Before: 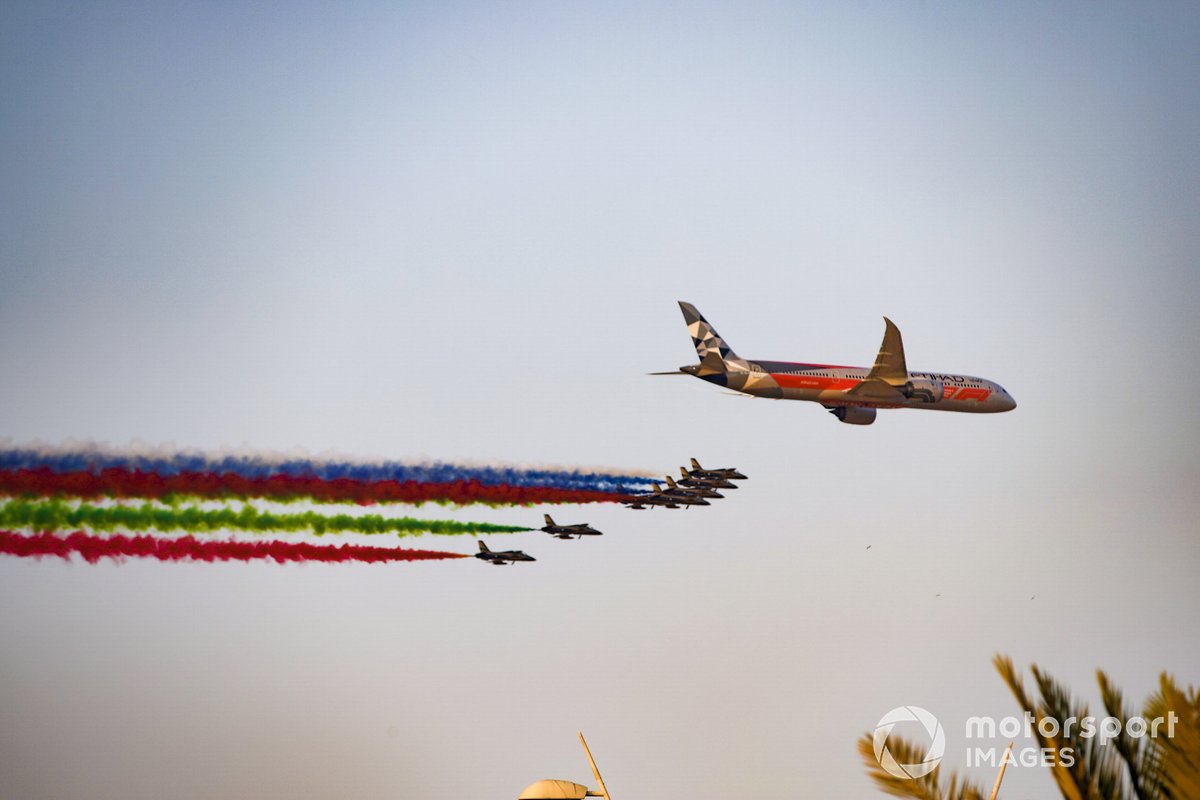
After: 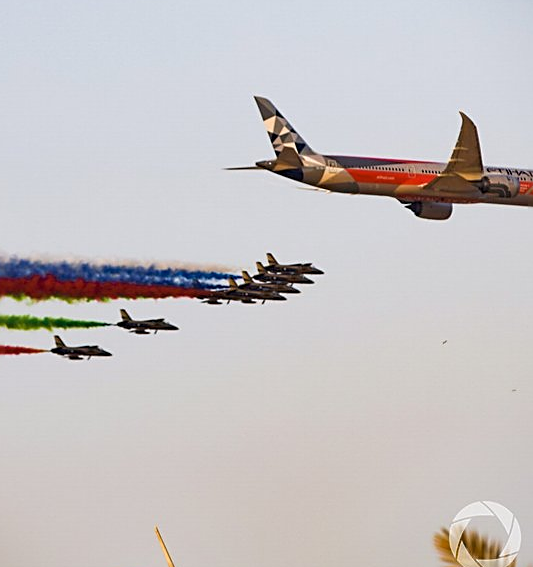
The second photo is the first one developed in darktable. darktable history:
crop: left 35.401%, top 25.733%, right 20.119%, bottom 3.355%
sharpen: amount 0.498
